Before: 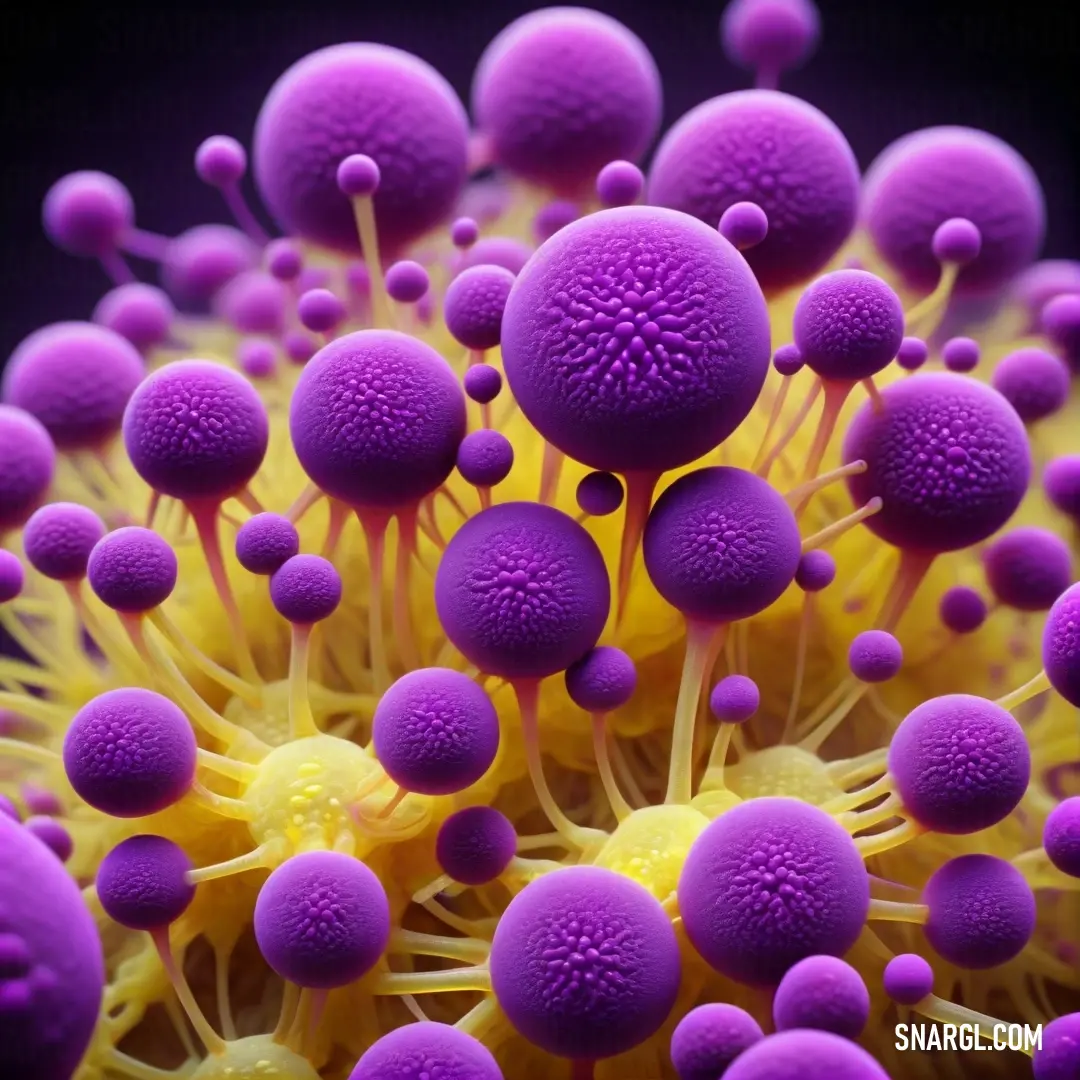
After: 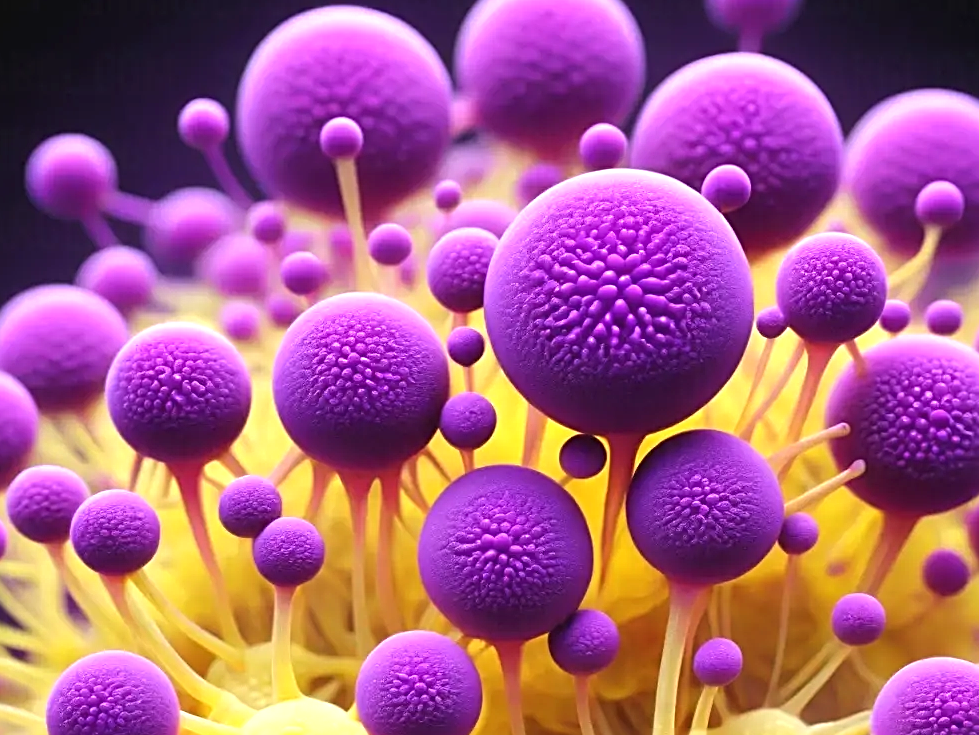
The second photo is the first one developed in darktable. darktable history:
tone equalizer: on, module defaults
crop: left 1.611%, top 3.438%, right 7.728%, bottom 28.417%
exposure: black level correction -0.002, exposure 0.705 EV, compensate highlight preservation false
sharpen: radius 2.754
